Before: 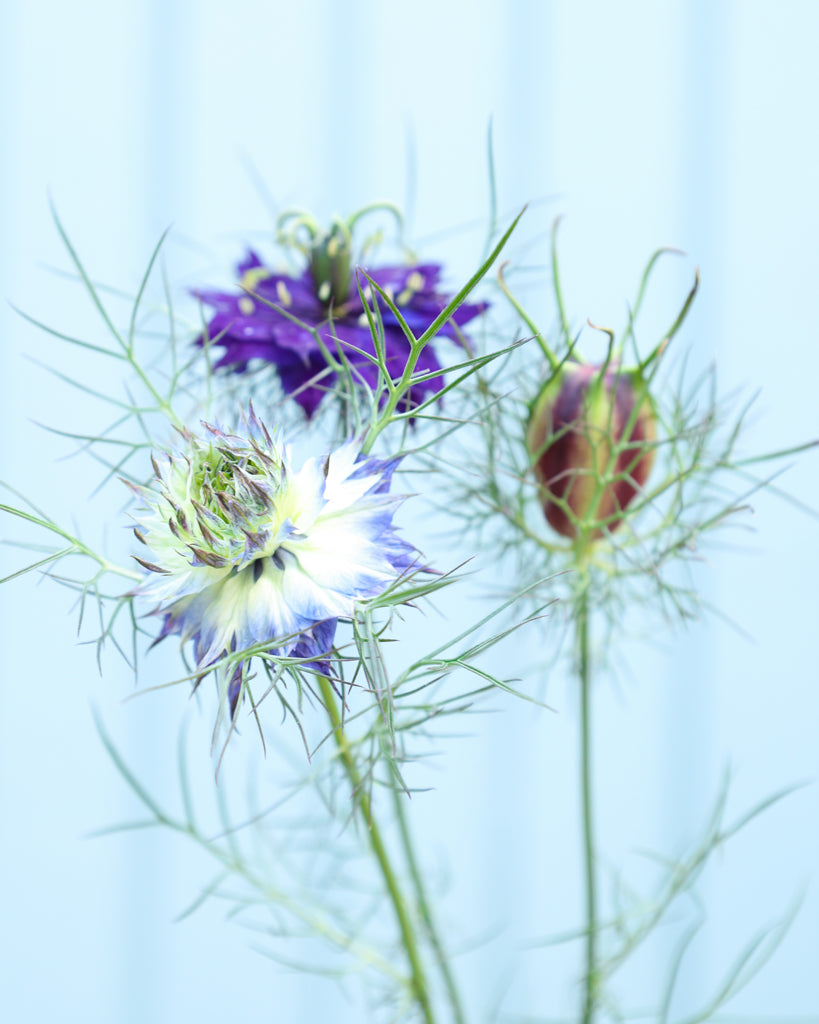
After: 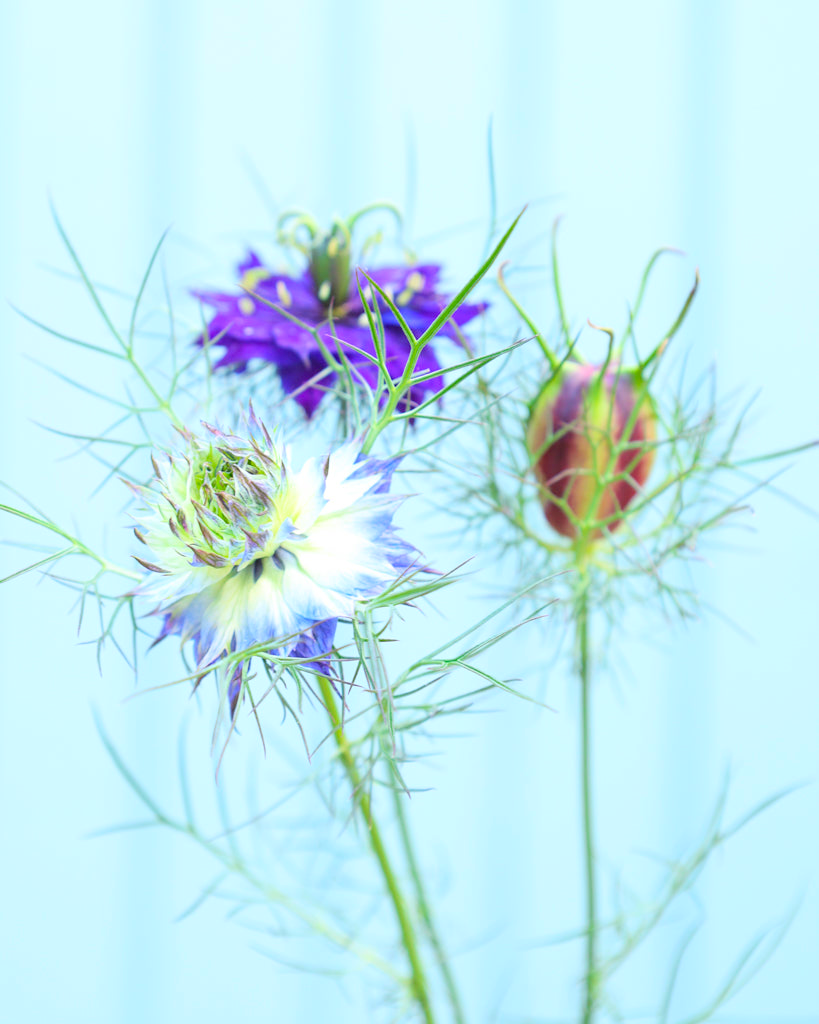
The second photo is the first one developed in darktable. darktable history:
contrast brightness saturation: contrast 0.068, brightness 0.176, saturation 0.405
